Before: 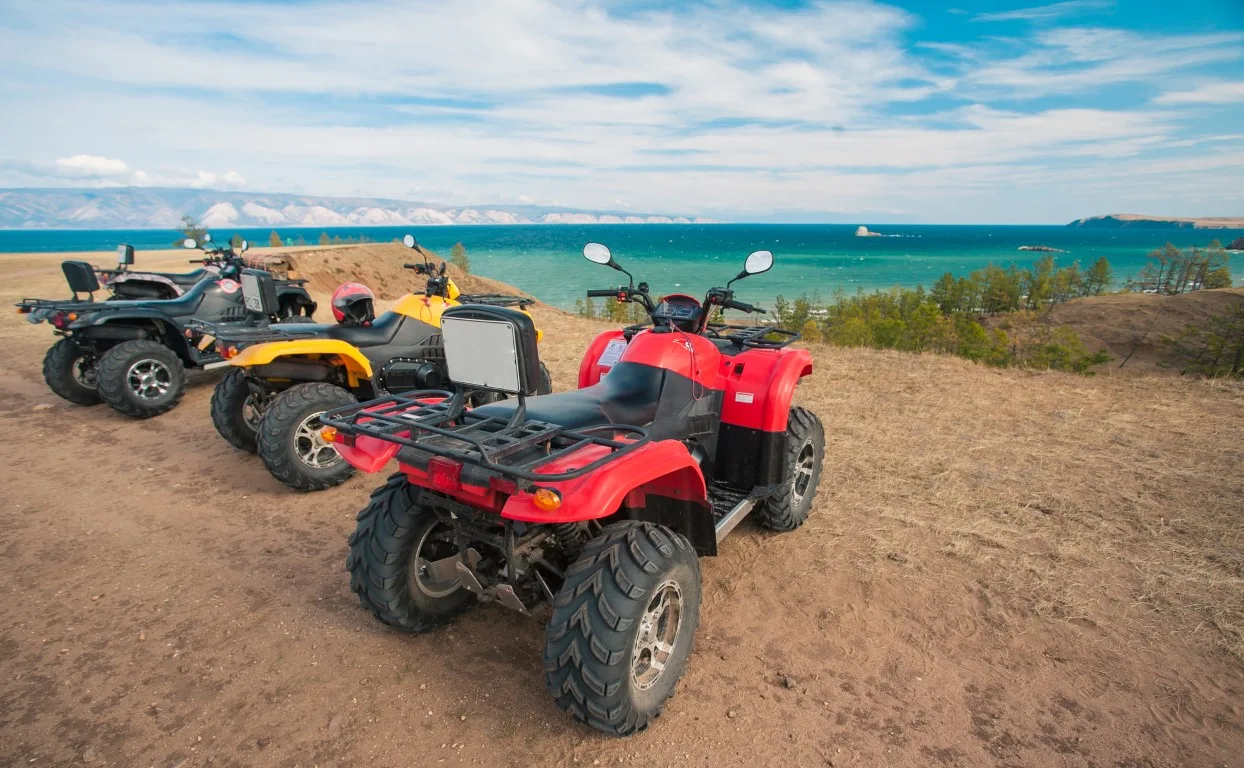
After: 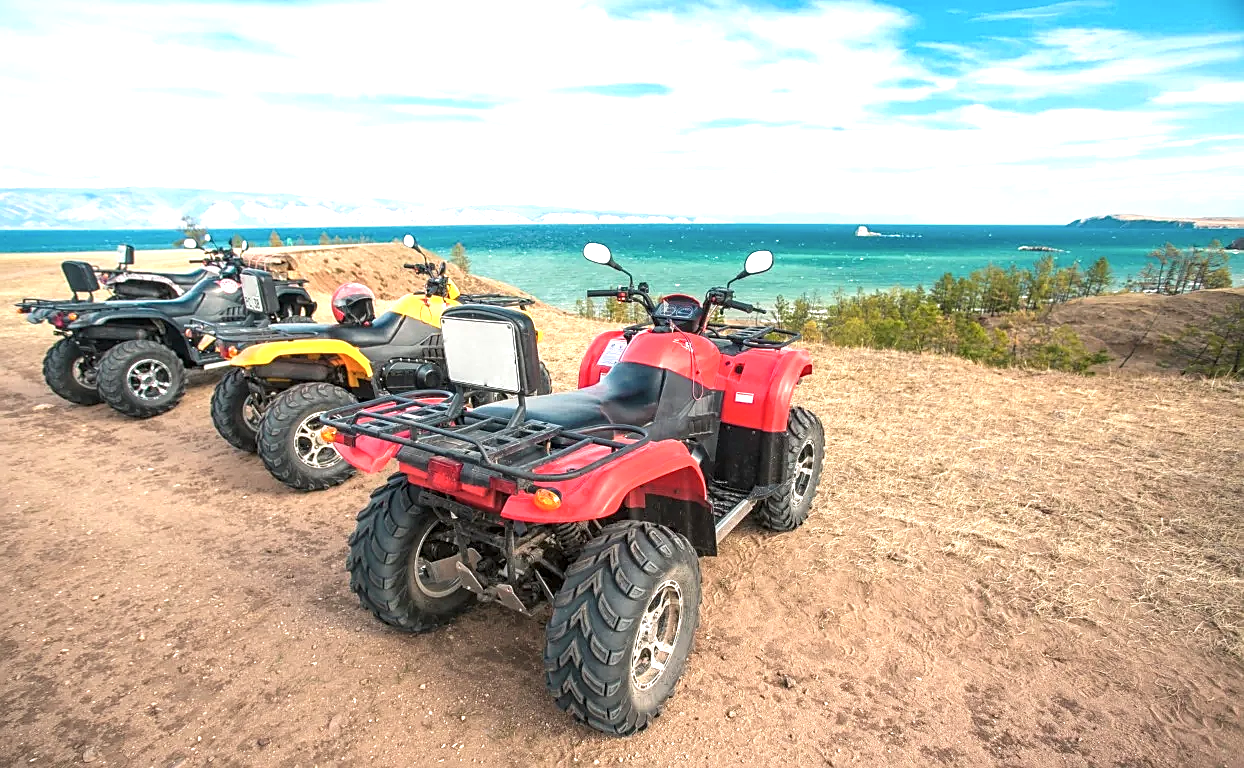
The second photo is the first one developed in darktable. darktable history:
exposure: exposure 1 EV, compensate highlight preservation false
local contrast: on, module defaults
contrast brightness saturation: saturation -0.1
sharpen: on, module defaults
